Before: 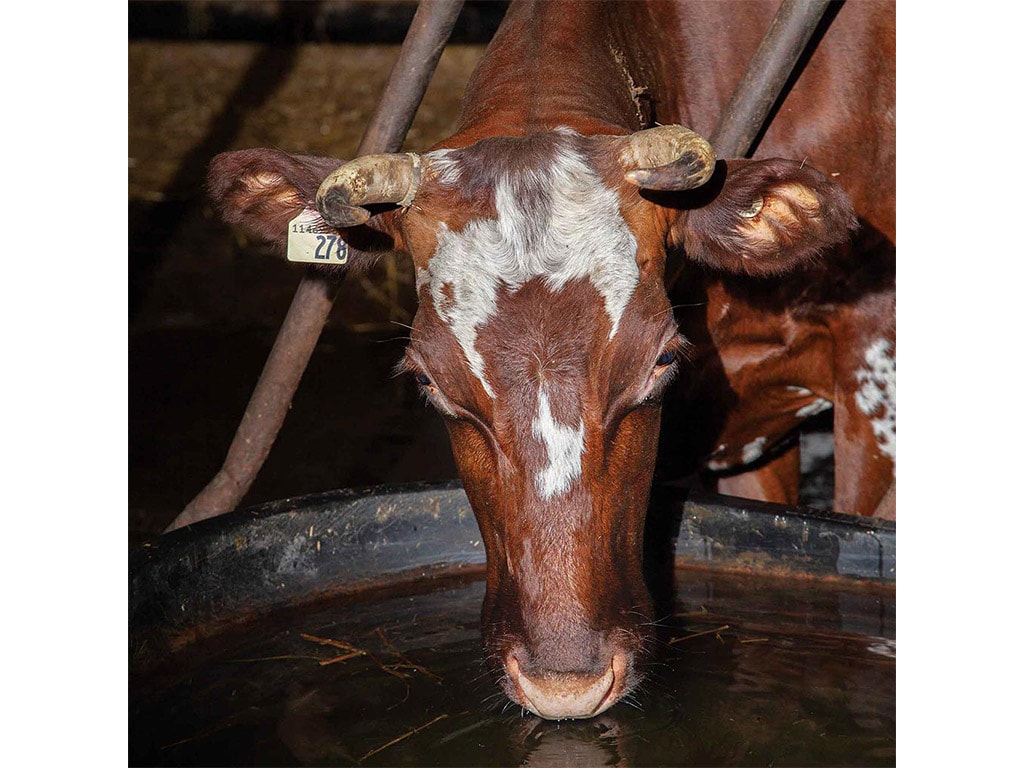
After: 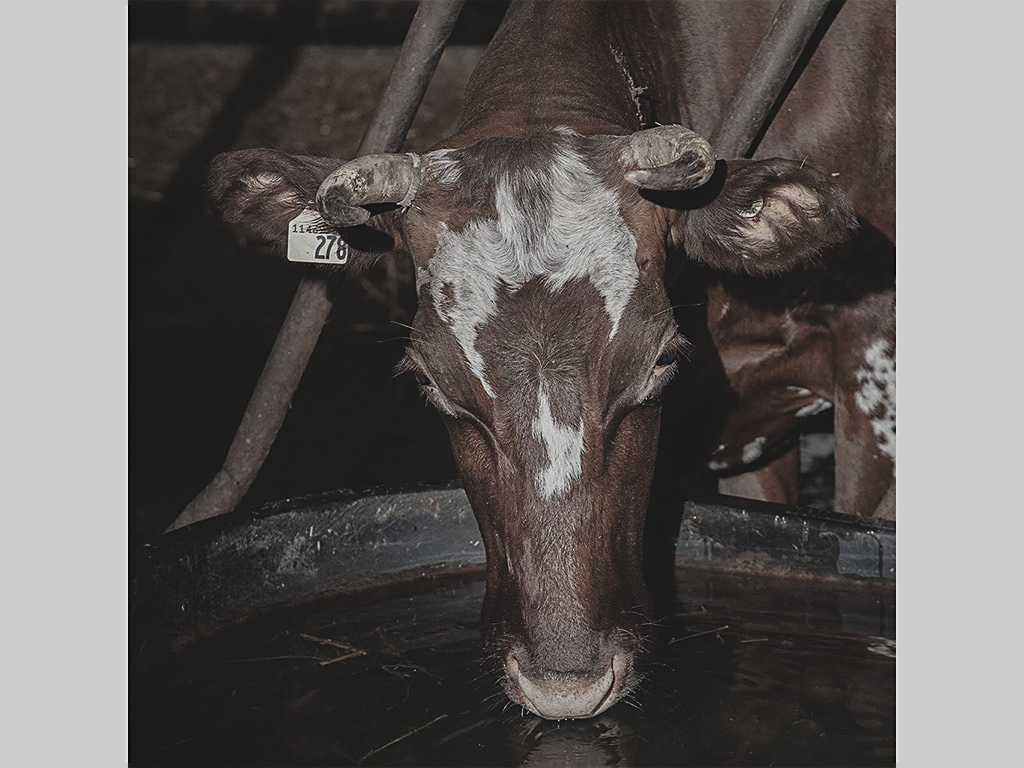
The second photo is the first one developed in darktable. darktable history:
exposure: black level correction -0.017, exposure -1.061 EV, compensate highlight preservation false
color zones: curves: ch1 [(0.238, 0.163) (0.476, 0.2) (0.733, 0.322) (0.848, 0.134)]
sharpen: on, module defaults
tone curve: curves: ch0 [(0, 0.028) (0.138, 0.156) (0.468, 0.516) (0.754, 0.823) (1, 1)], preserve colors none
